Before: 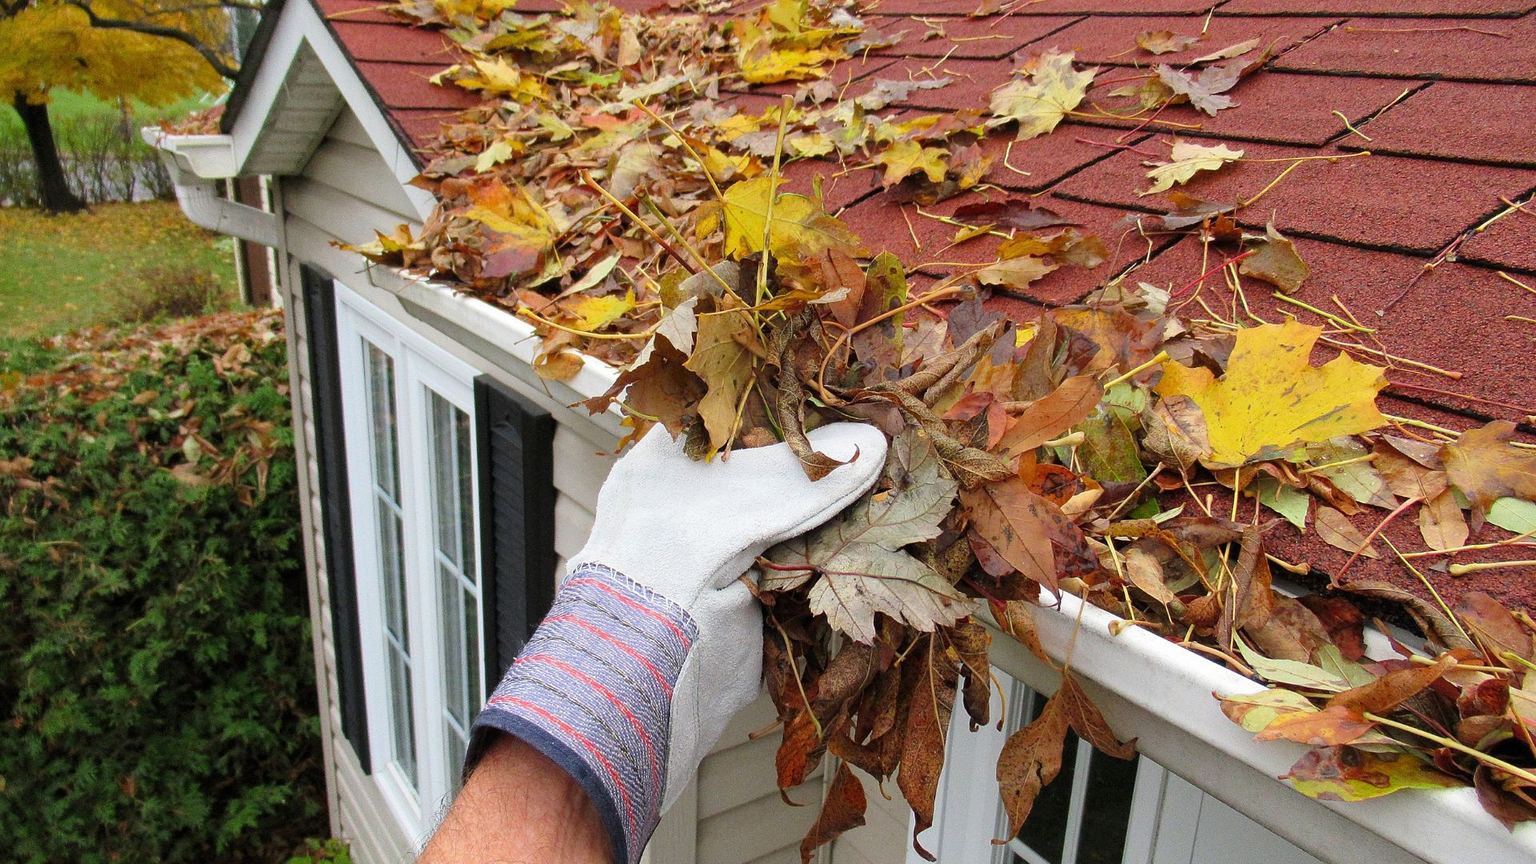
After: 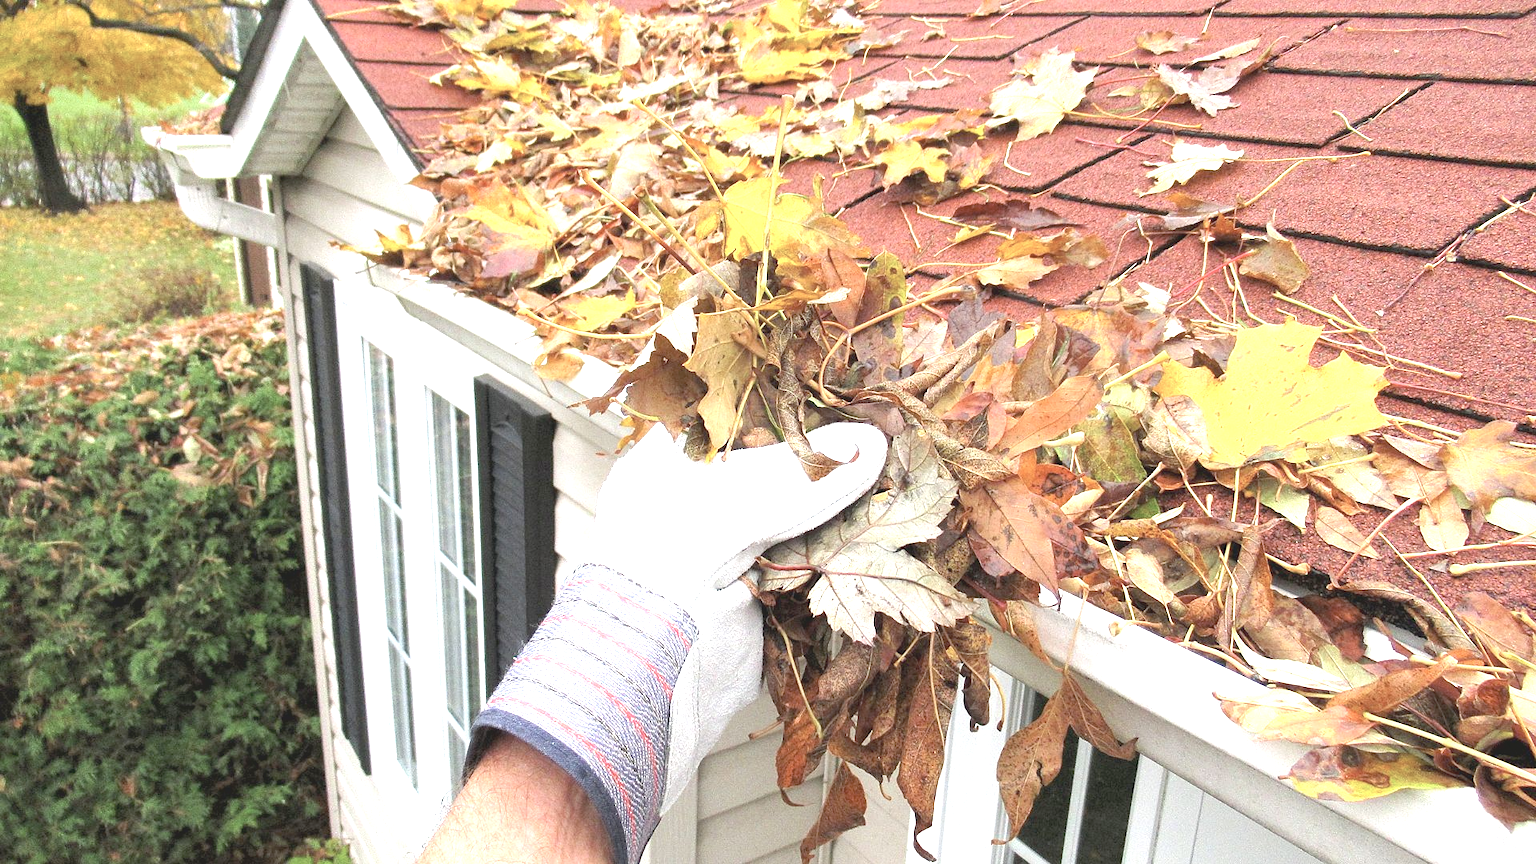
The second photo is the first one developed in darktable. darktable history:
contrast brightness saturation: contrast -0.26, saturation -0.43
exposure: black level correction 0.001, exposure 2 EV, compensate highlight preservation false
